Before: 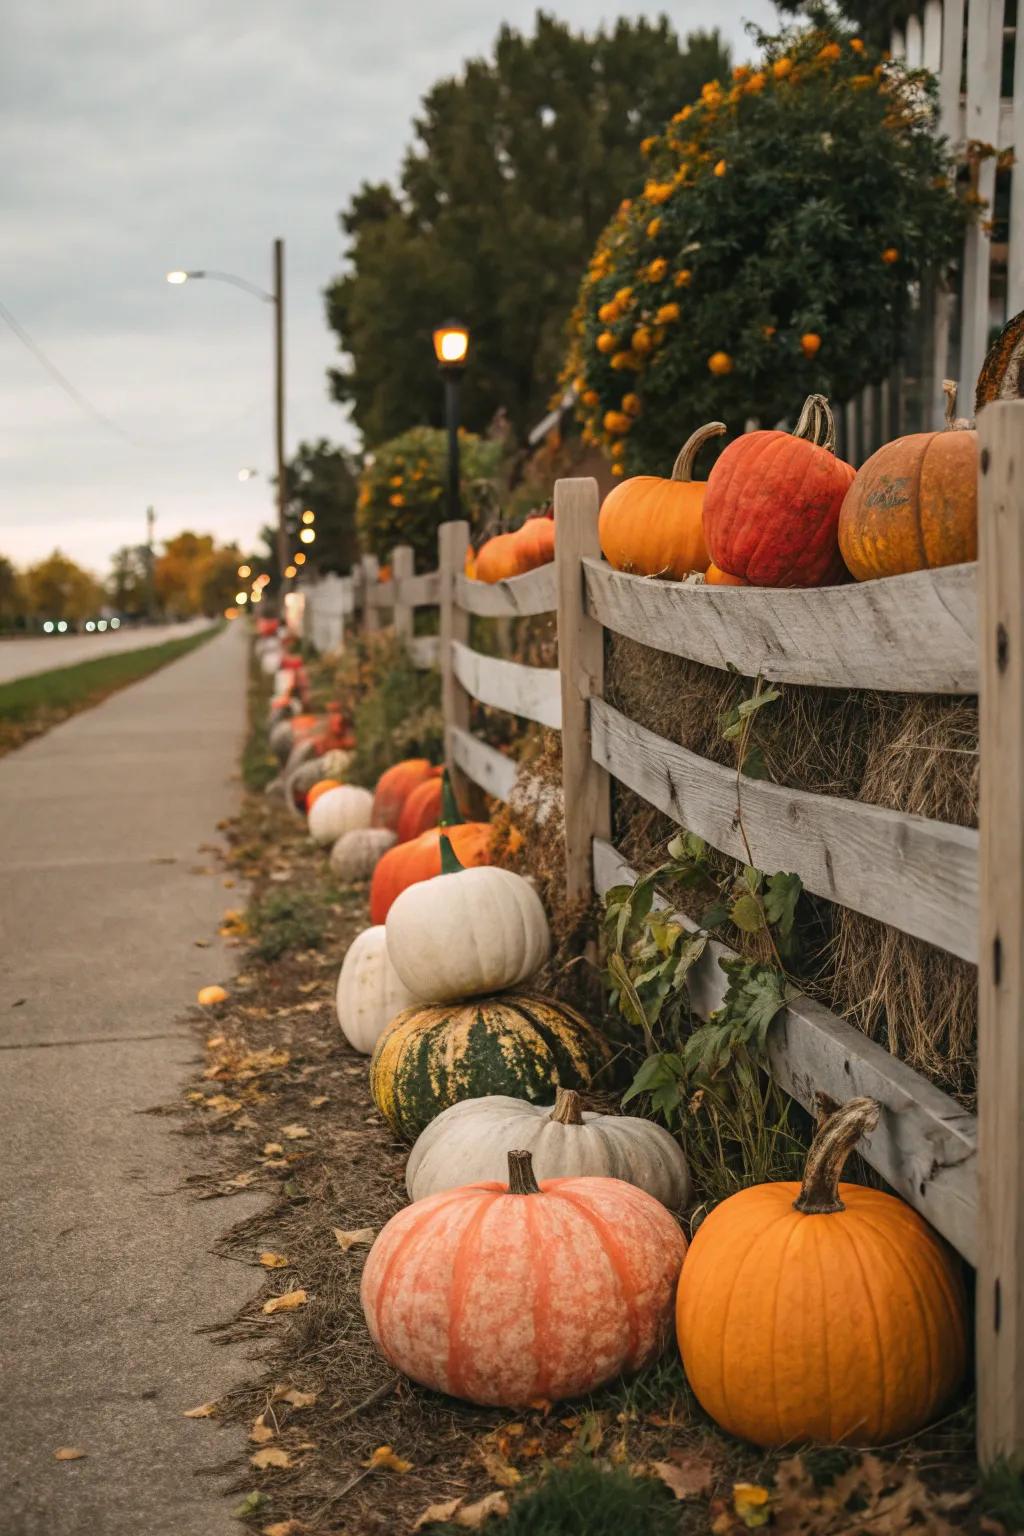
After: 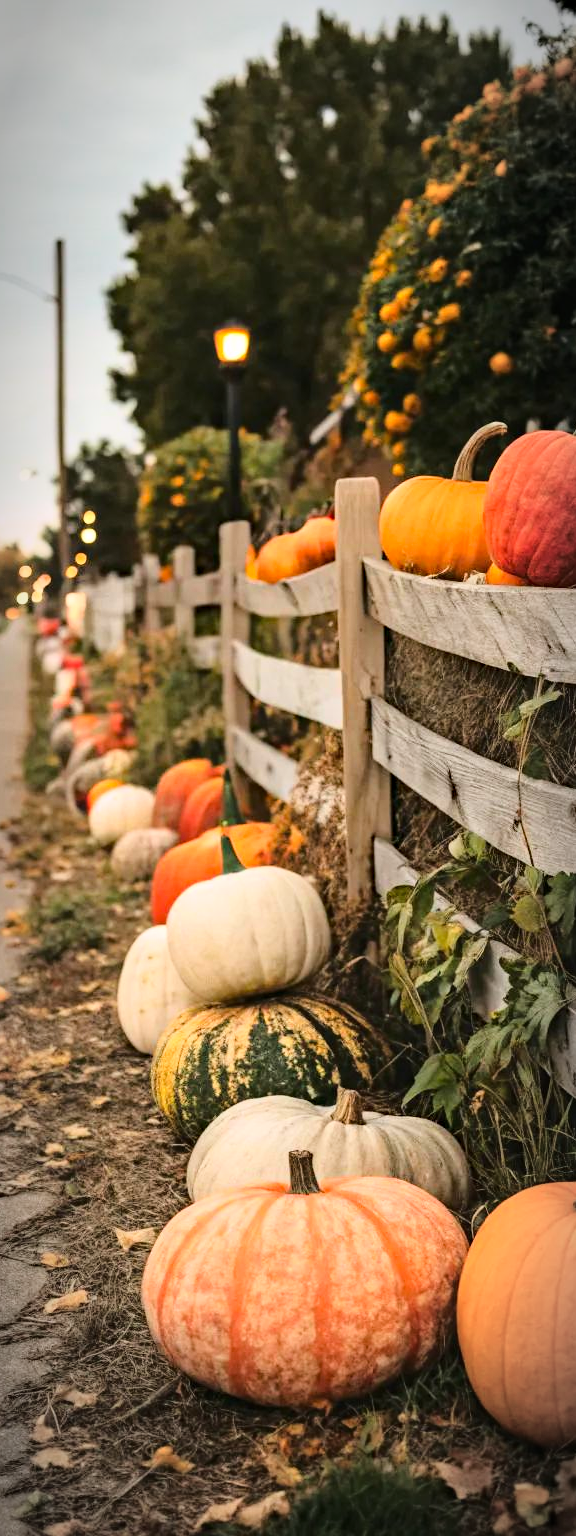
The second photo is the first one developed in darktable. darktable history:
base curve: curves: ch0 [(0, 0) (0.028, 0.03) (0.121, 0.232) (0.46, 0.748) (0.859, 0.968) (1, 1)]
vignetting: automatic ratio true
haze removal: strength 0.287, distance 0.253, compatibility mode true, adaptive false
tone equalizer: edges refinement/feathering 500, mask exposure compensation -1.57 EV, preserve details no
crop: left 21.409%, right 22.334%
